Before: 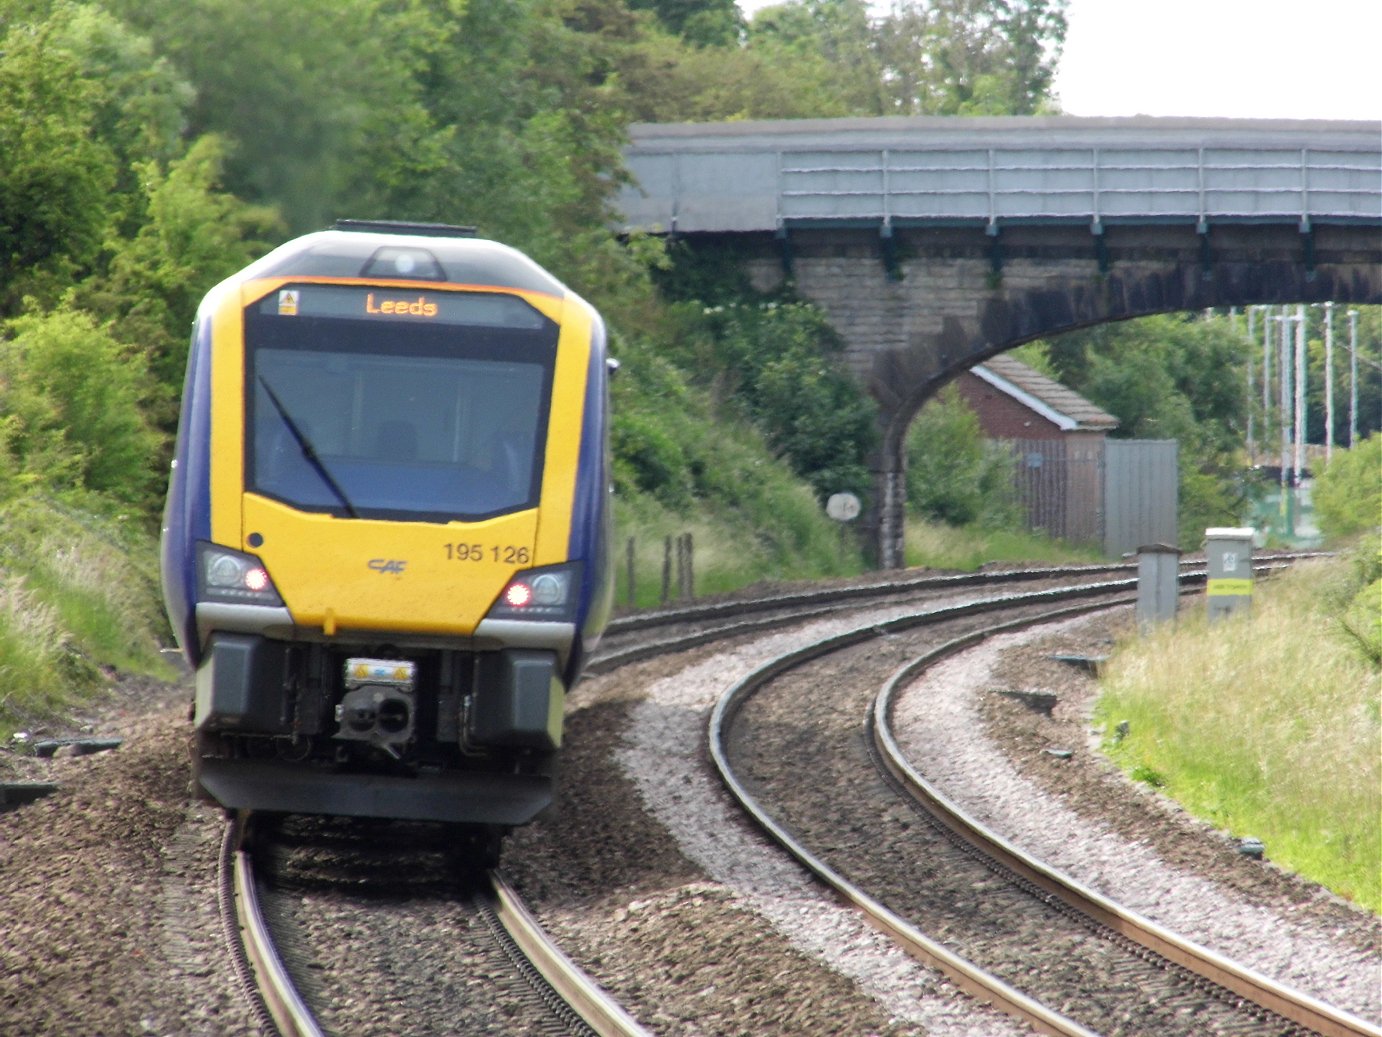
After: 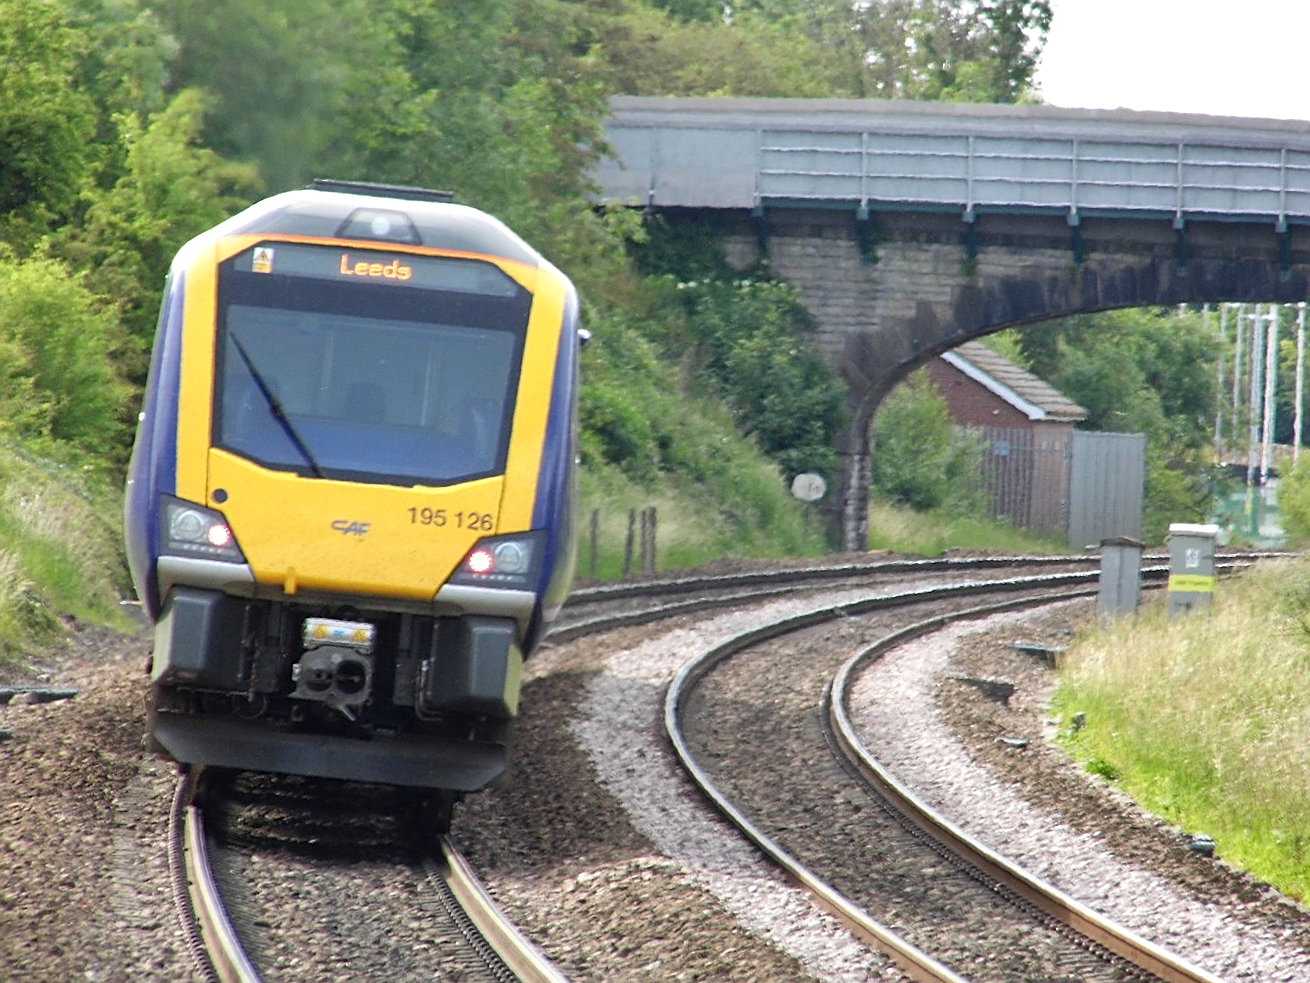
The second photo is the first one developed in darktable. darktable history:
crop and rotate: angle -2.38°
shadows and highlights: radius 171.16, shadows 27, white point adjustment 3.13, highlights -67.95, soften with gaussian
sharpen: on, module defaults
levels: levels [0, 0.478, 1]
